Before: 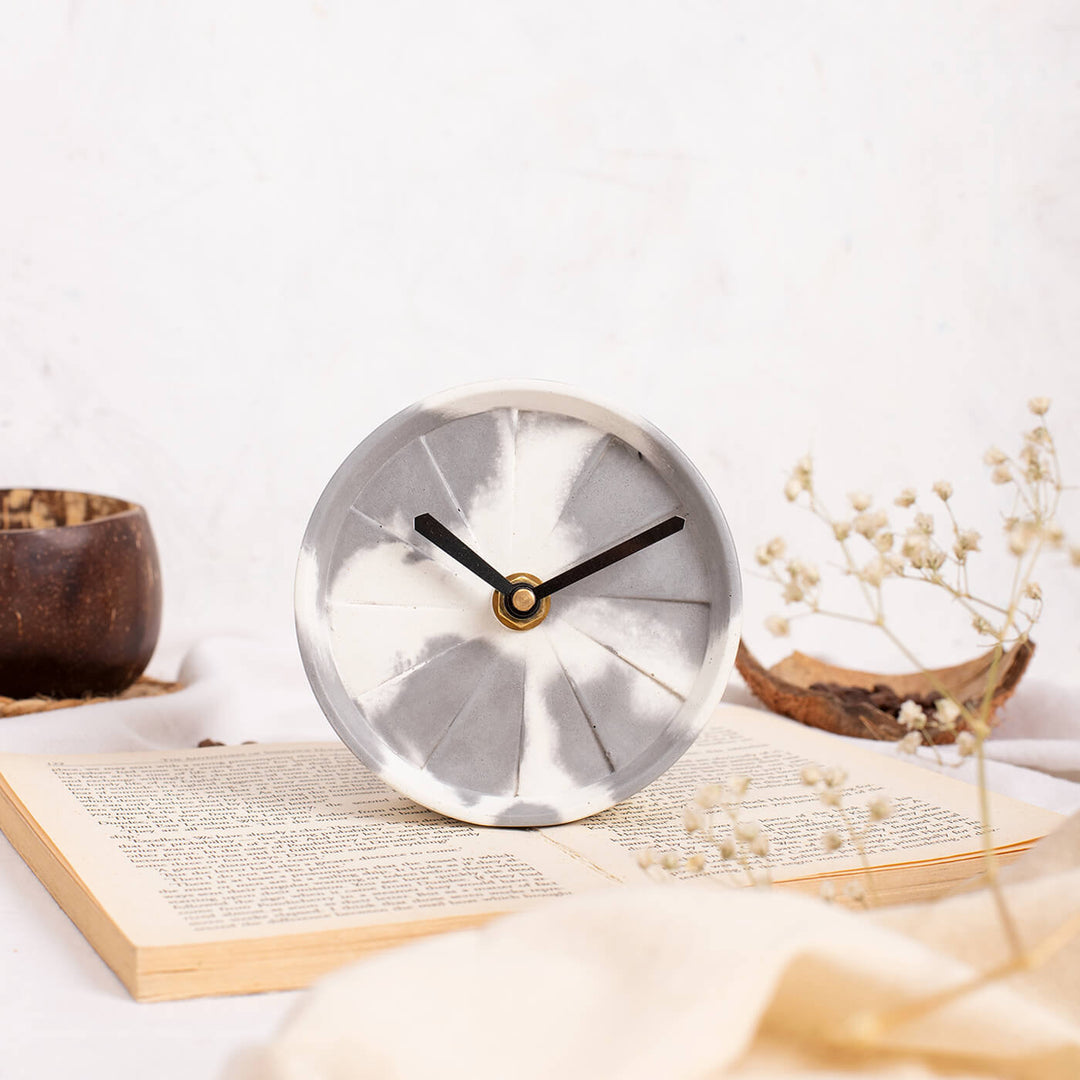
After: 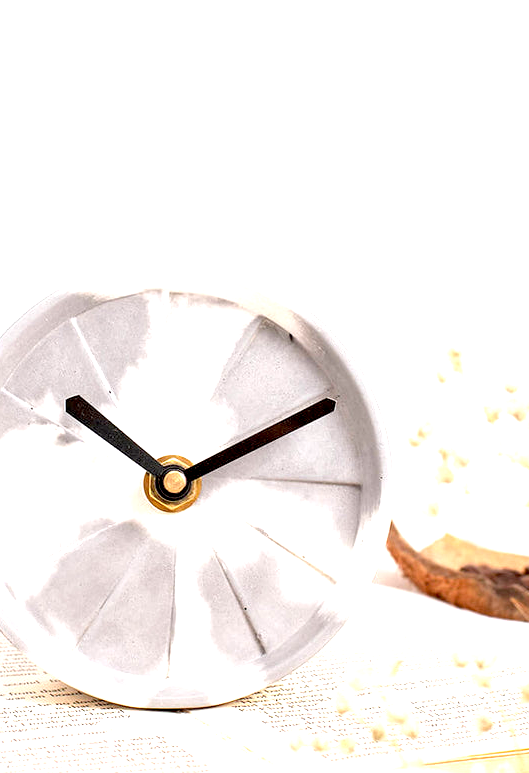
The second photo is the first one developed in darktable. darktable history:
exposure: black level correction 0.01, exposure 1 EV, compensate highlight preservation false
crop: left 32.316%, top 10.981%, right 18.634%, bottom 17.439%
